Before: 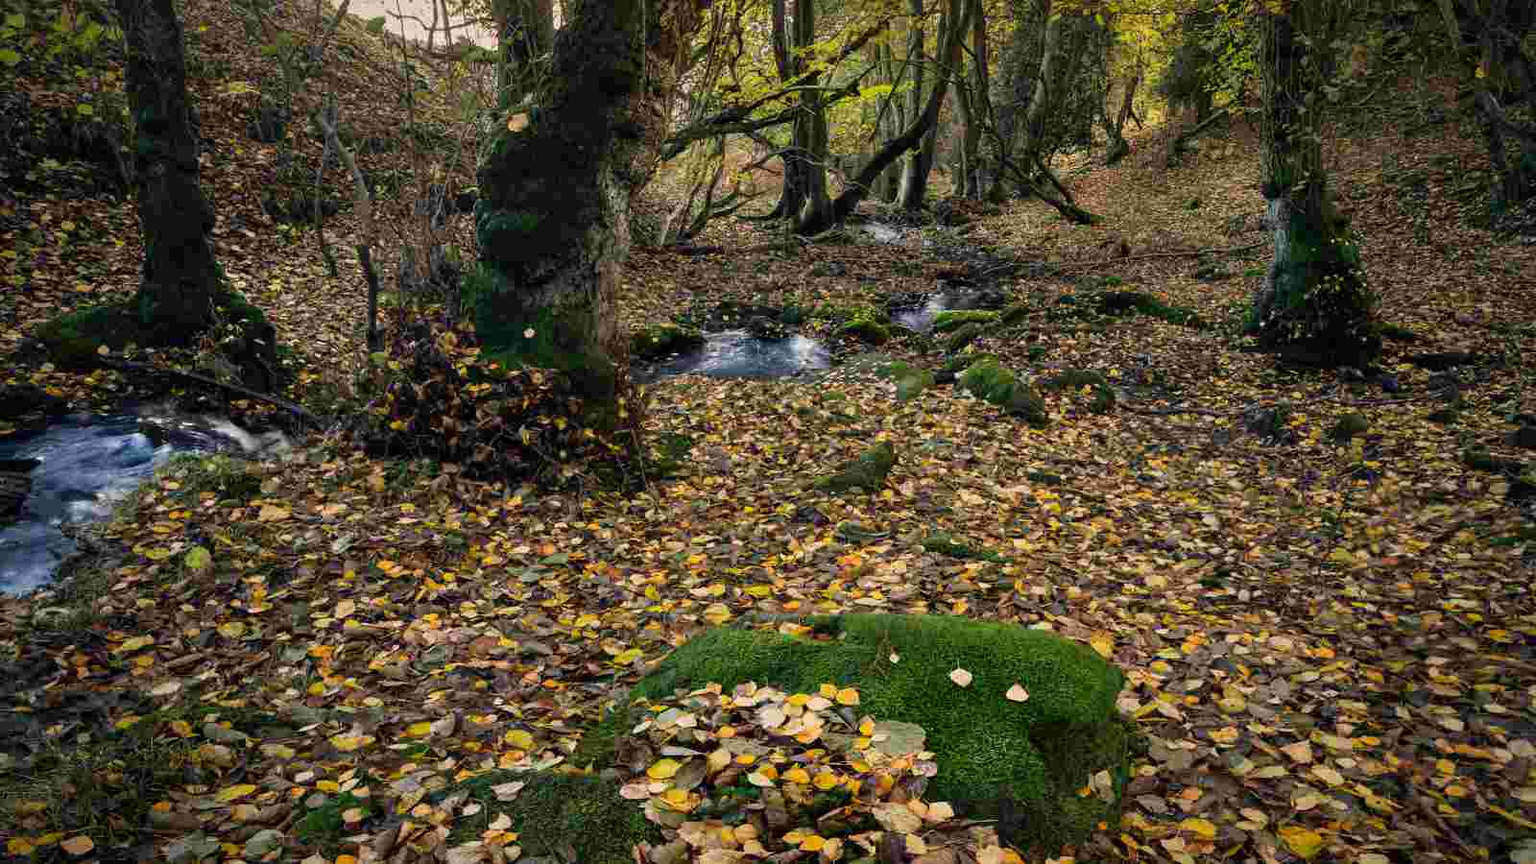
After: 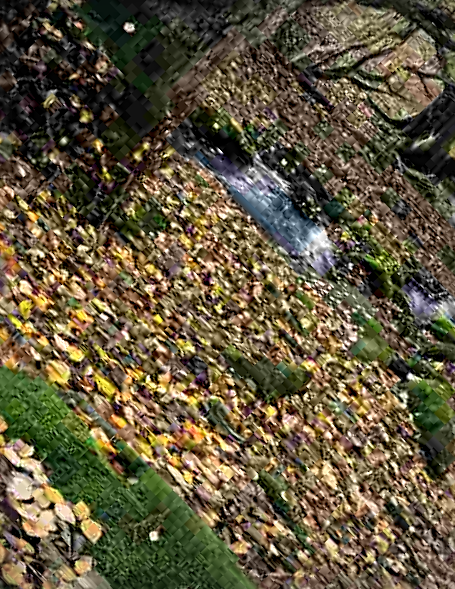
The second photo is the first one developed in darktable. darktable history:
sharpen: radius 4.899
crop and rotate: angle -45.53°, top 16.14%, right 0.816%, bottom 11.658%
vignetting: fall-off start 98.17%, fall-off radius 99.55%, brightness -0.349, width/height ratio 1.426
tone equalizer: on, module defaults
levels: levels [0, 0.476, 0.951]
